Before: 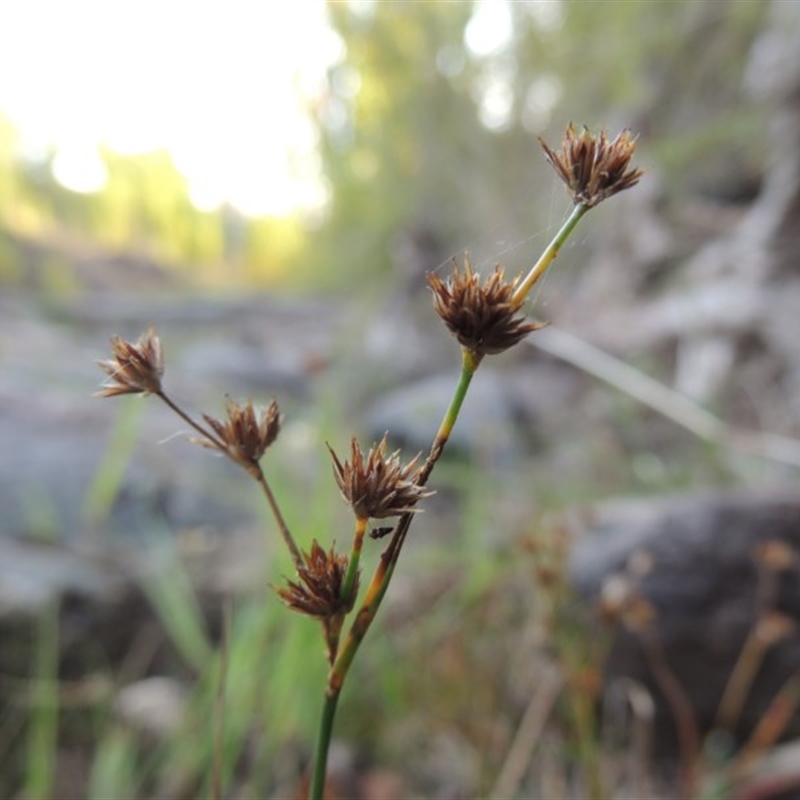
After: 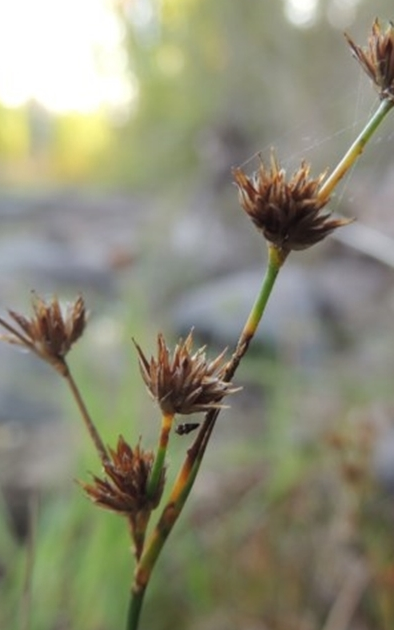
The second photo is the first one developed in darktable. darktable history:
crop and rotate: angle 0.024°, left 24.316%, top 13.028%, right 26.366%, bottom 8.084%
